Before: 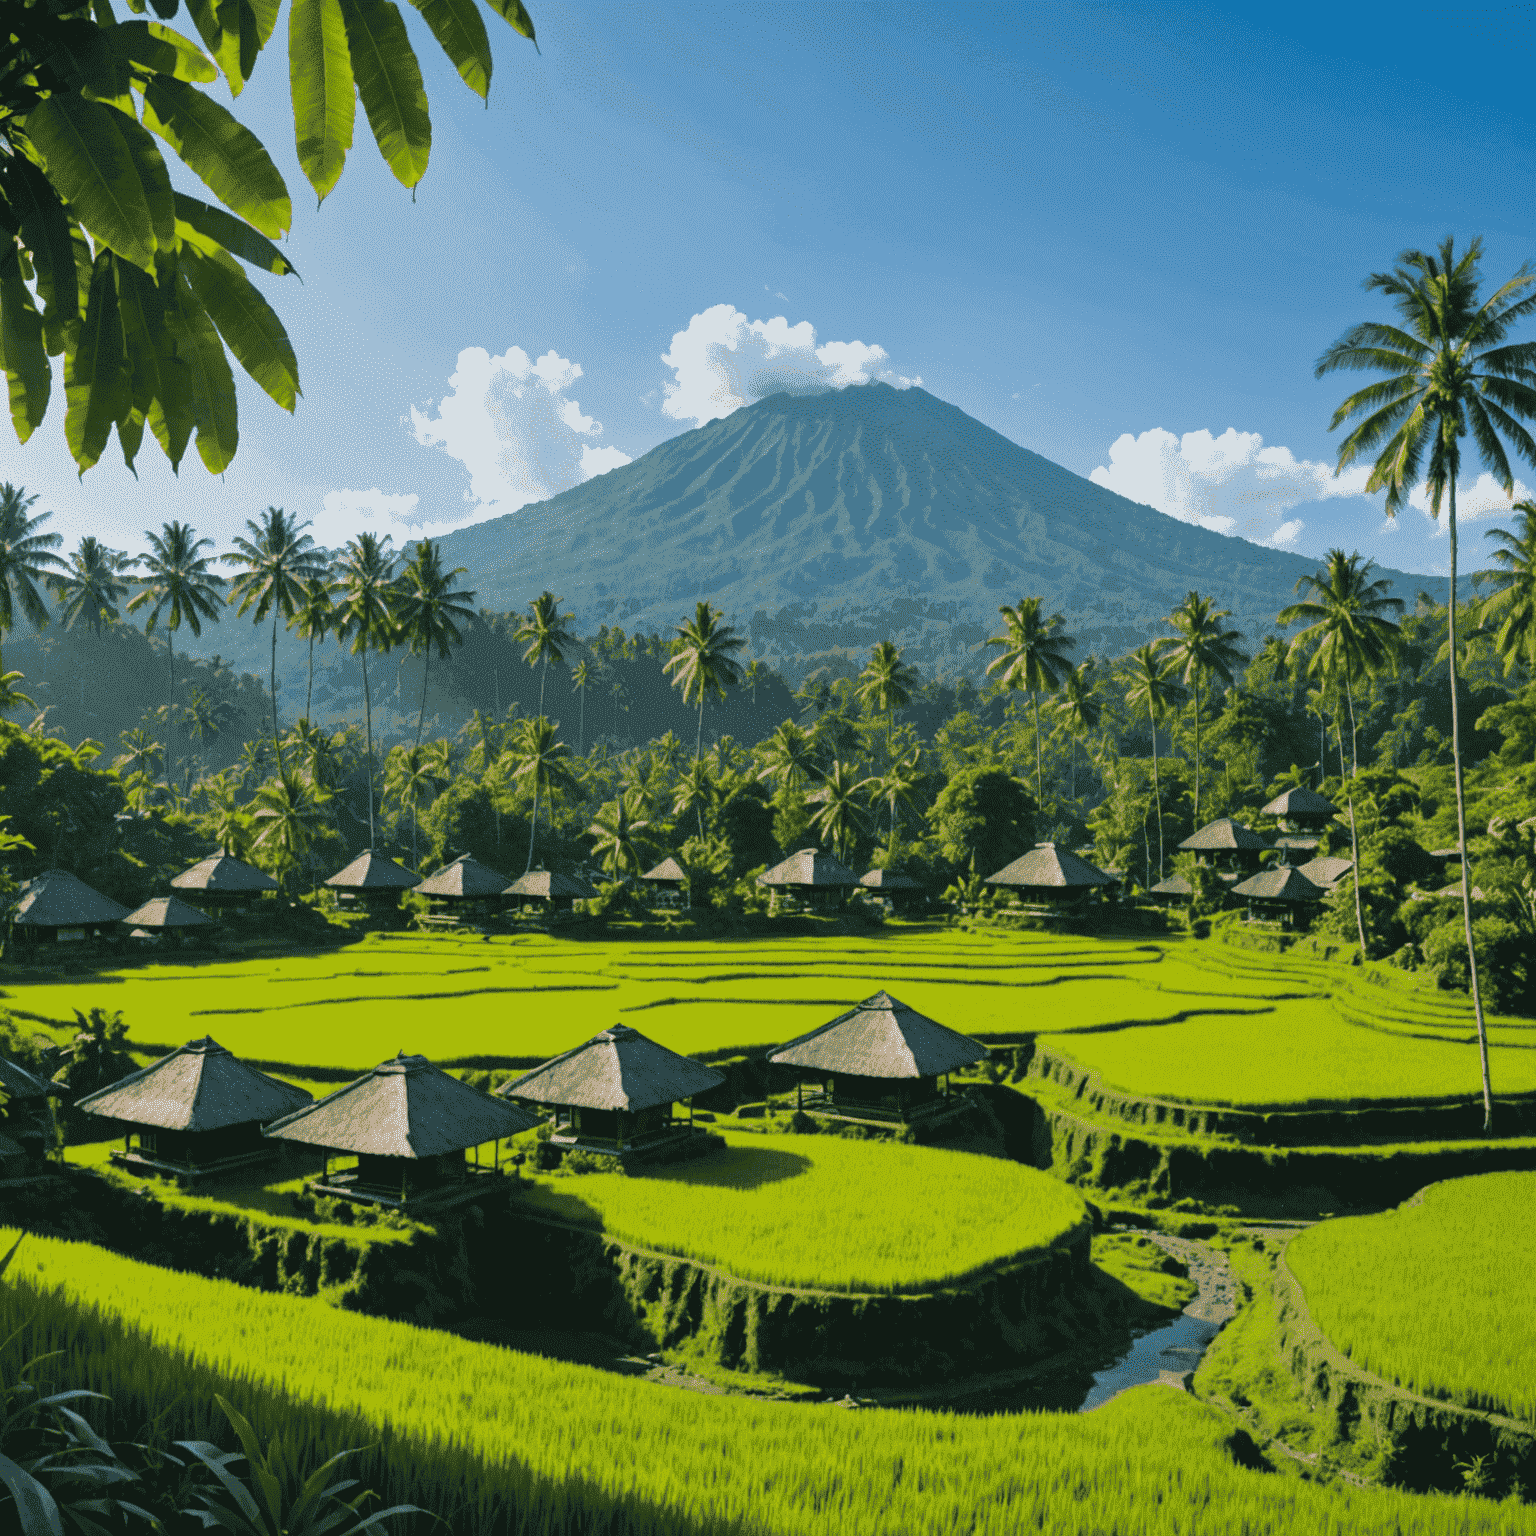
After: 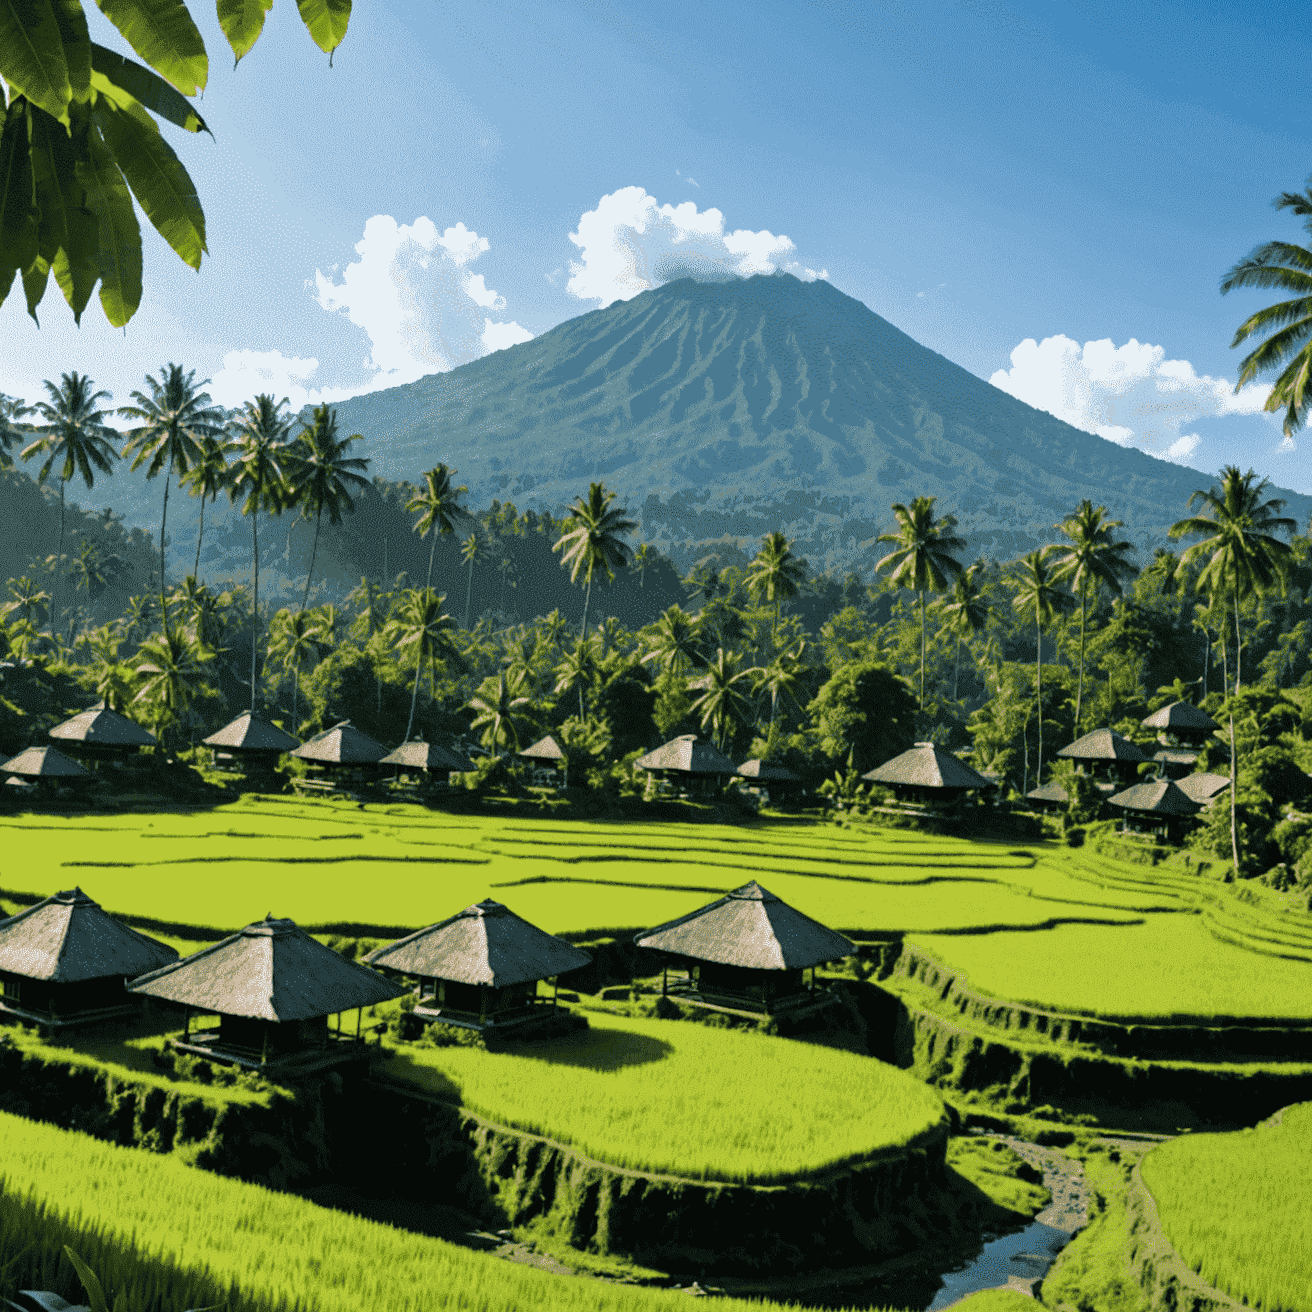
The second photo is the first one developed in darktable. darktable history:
filmic rgb: white relative exposure 2.45 EV, hardness 6.33
crop and rotate: angle -3.27°, left 5.211%, top 5.211%, right 4.607%, bottom 4.607%
